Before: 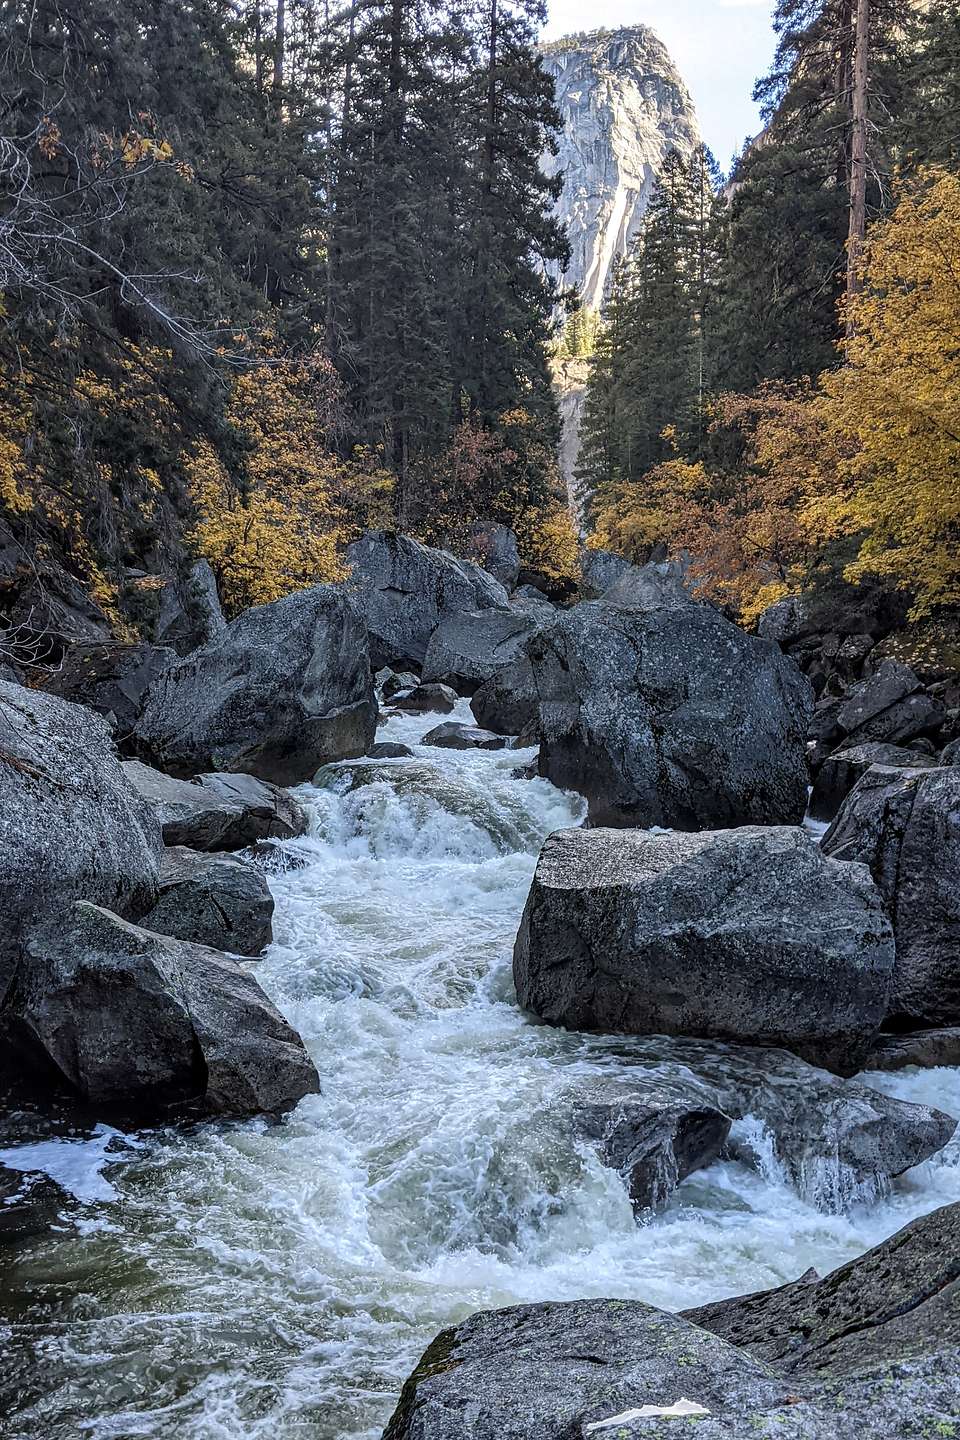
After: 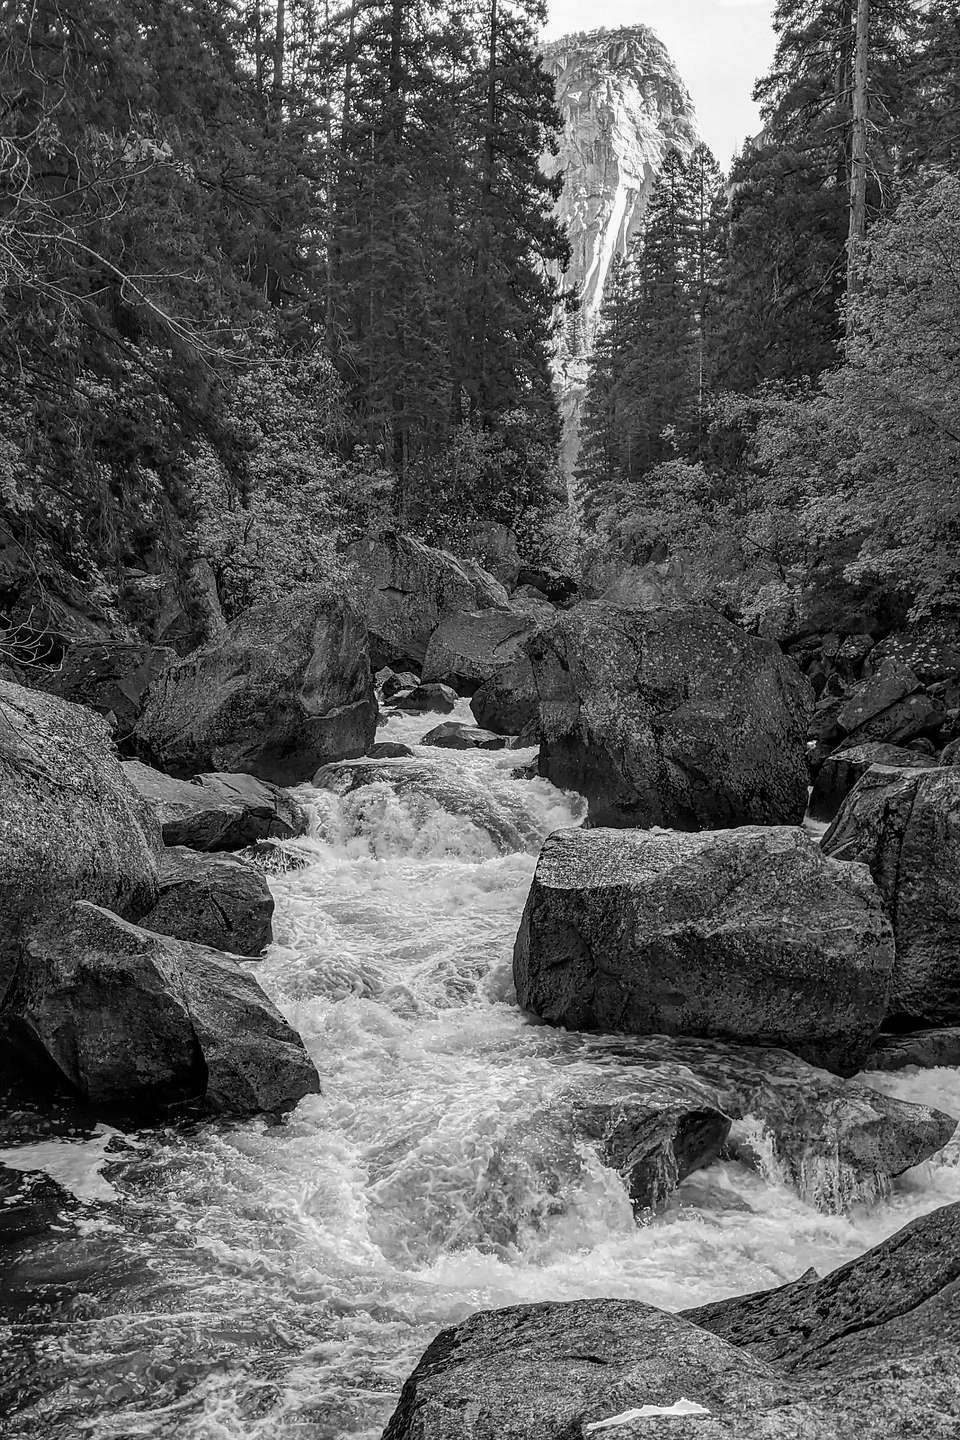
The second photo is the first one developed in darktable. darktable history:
monochrome: a 0, b 0, size 0.5, highlights 0.57
color correction: highlights a* 1.12, highlights b* 24.26, shadows a* 15.58, shadows b* 24.26
